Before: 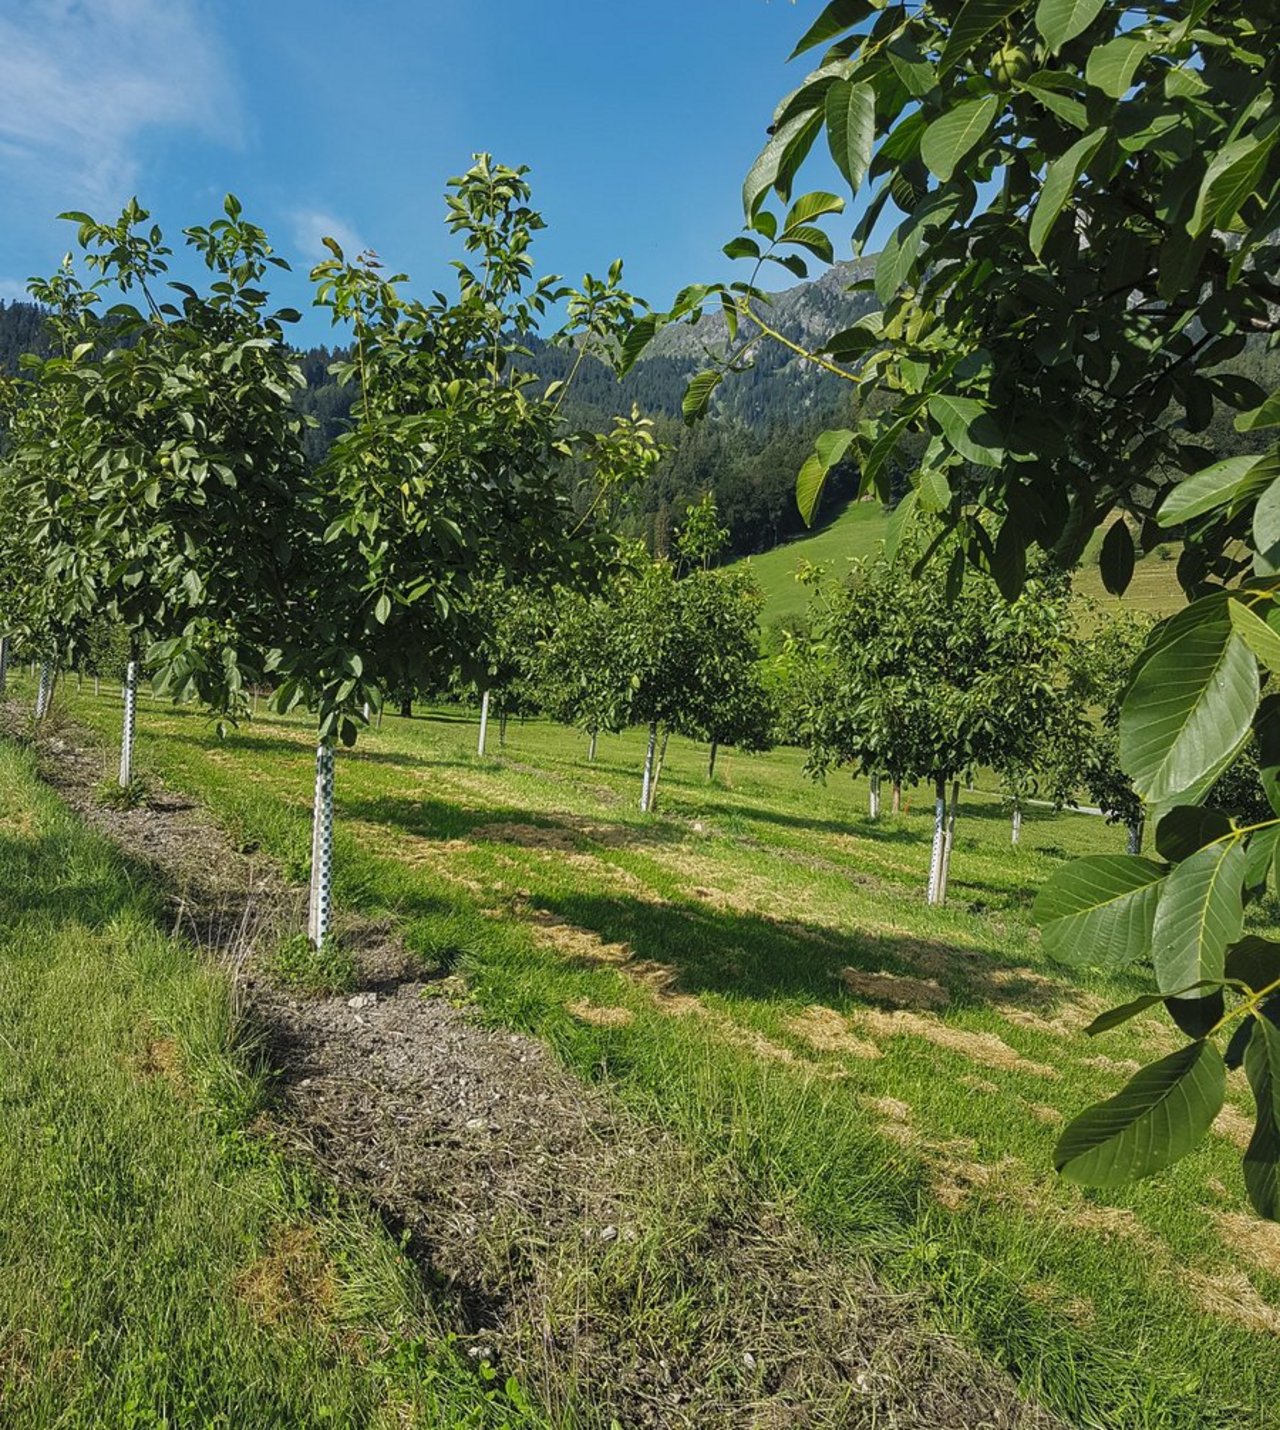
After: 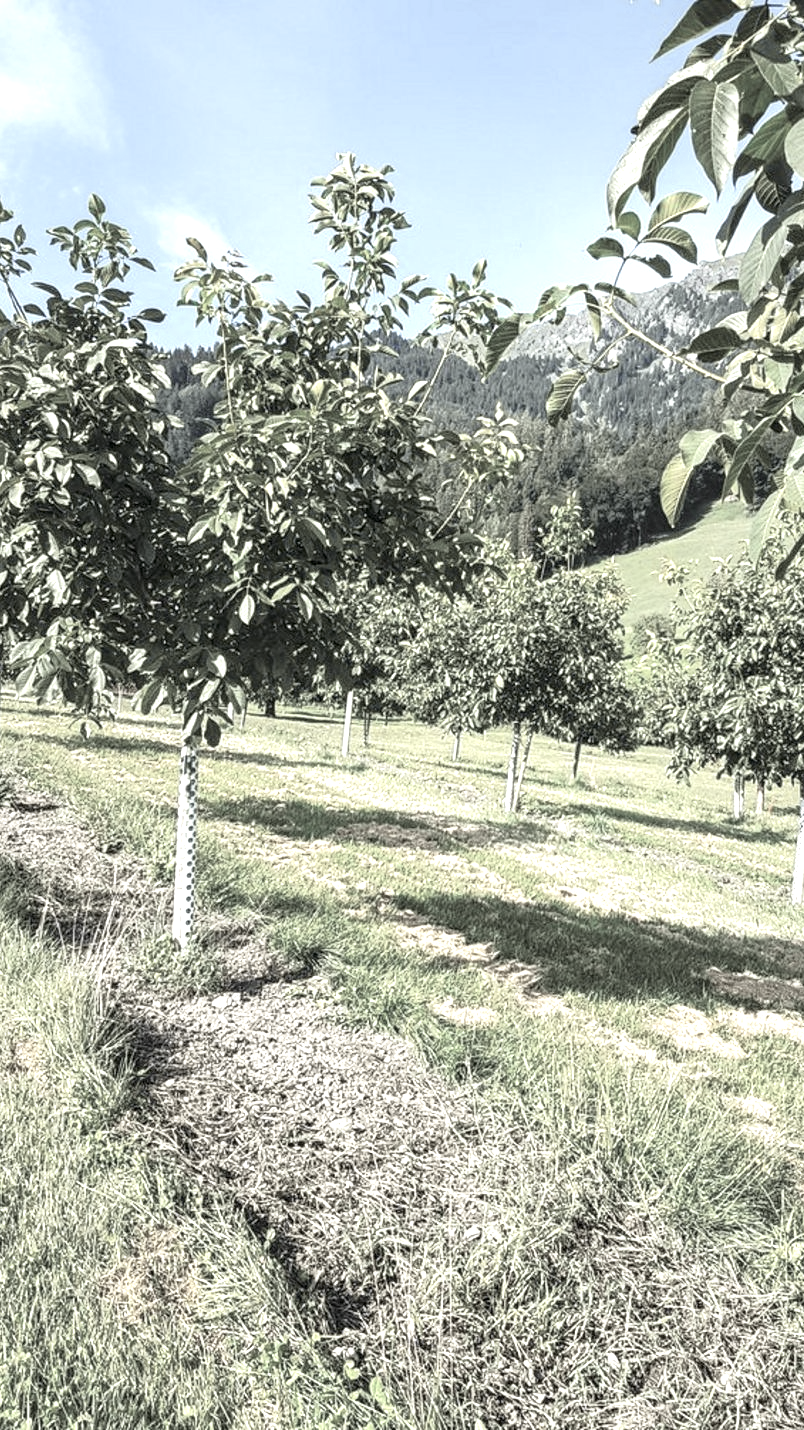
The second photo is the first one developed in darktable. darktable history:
local contrast: on, module defaults
tone curve: curves: ch0 [(0, 0) (0.058, 0.037) (0.214, 0.183) (0.304, 0.288) (0.561, 0.554) (0.687, 0.677) (0.768, 0.768) (0.858, 0.861) (0.987, 0.945)]; ch1 [(0, 0) (0.172, 0.123) (0.312, 0.296) (0.432, 0.448) (0.471, 0.469) (0.502, 0.5) (0.521, 0.505) (0.565, 0.569) (0.663, 0.663) (0.703, 0.721) (0.857, 0.917) (1, 1)]; ch2 [(0, 0) (0.411, 0.424) (0.485, 0.497) (0.502, 0.5) (0.517, 0.511) (0.556, 0.562) (0.626, 0.594) (0.709, 0.661) (1, 1)], color space Lab, independent channels, preserve colors none
exposure: black level correction 0.001, exposure 1.719 EV, compensate exposure bias true, compensate highlight preservation false
crop: left 10.644%, right 26.528%
color zones: curves: ch1 [(0, 0.153) (0.143, 0.15) (0.286, 0.151) (0.429, 0.152) (0.571, 0.152) (0.714, 0.151) (0.857, 0.151) (1, 0.153)]
